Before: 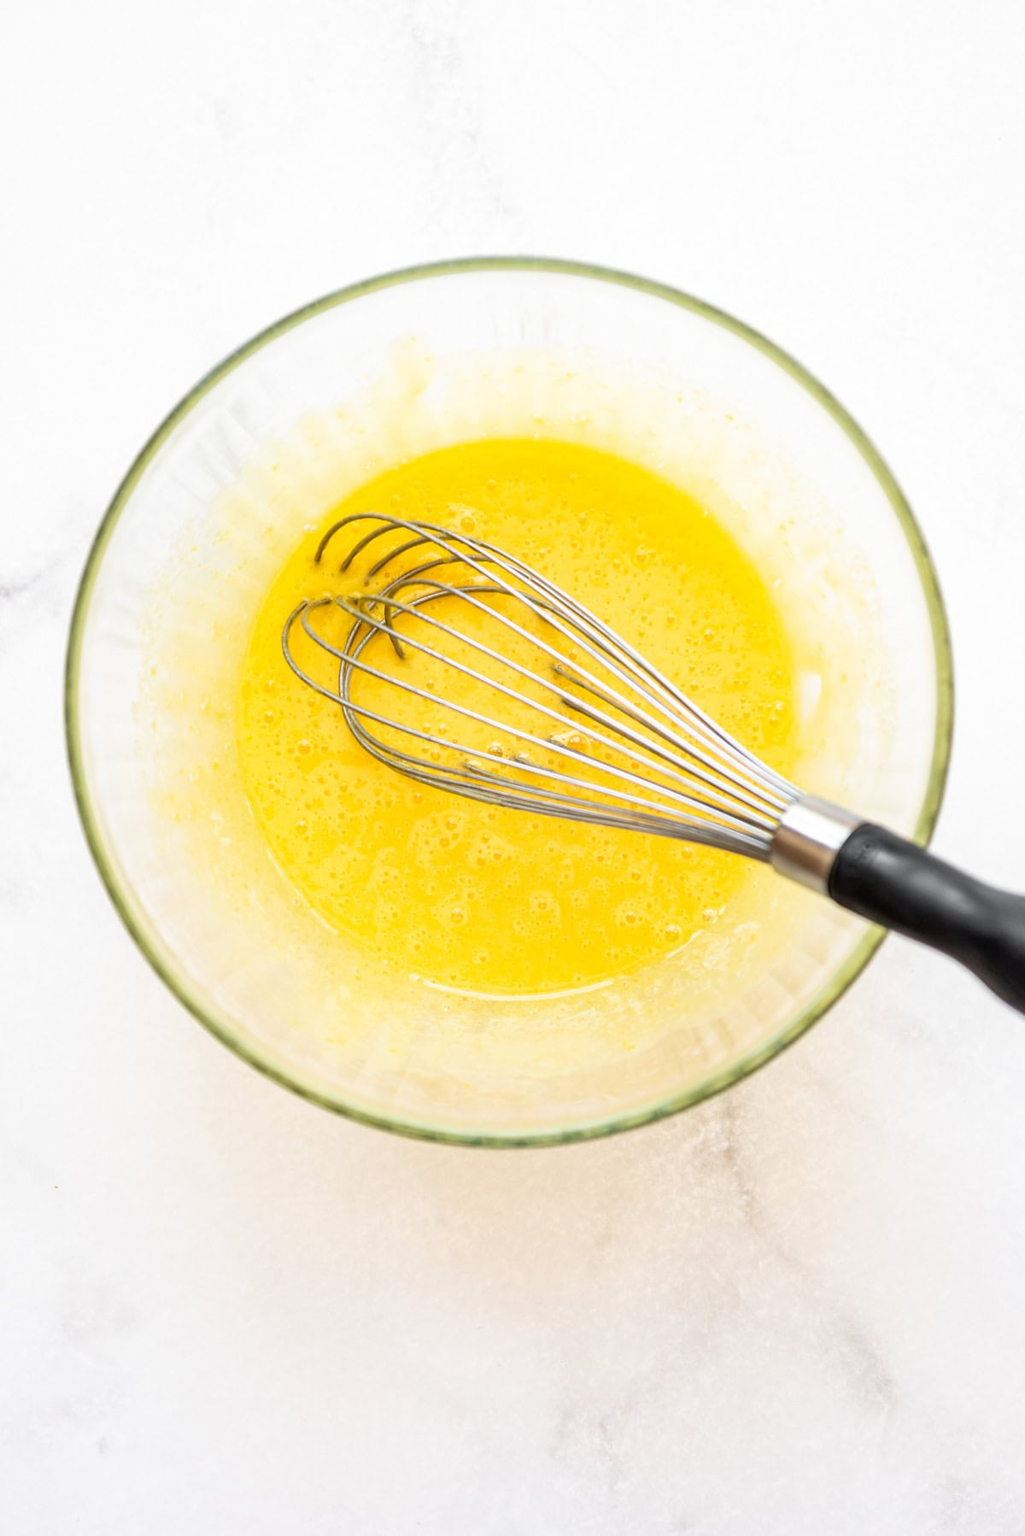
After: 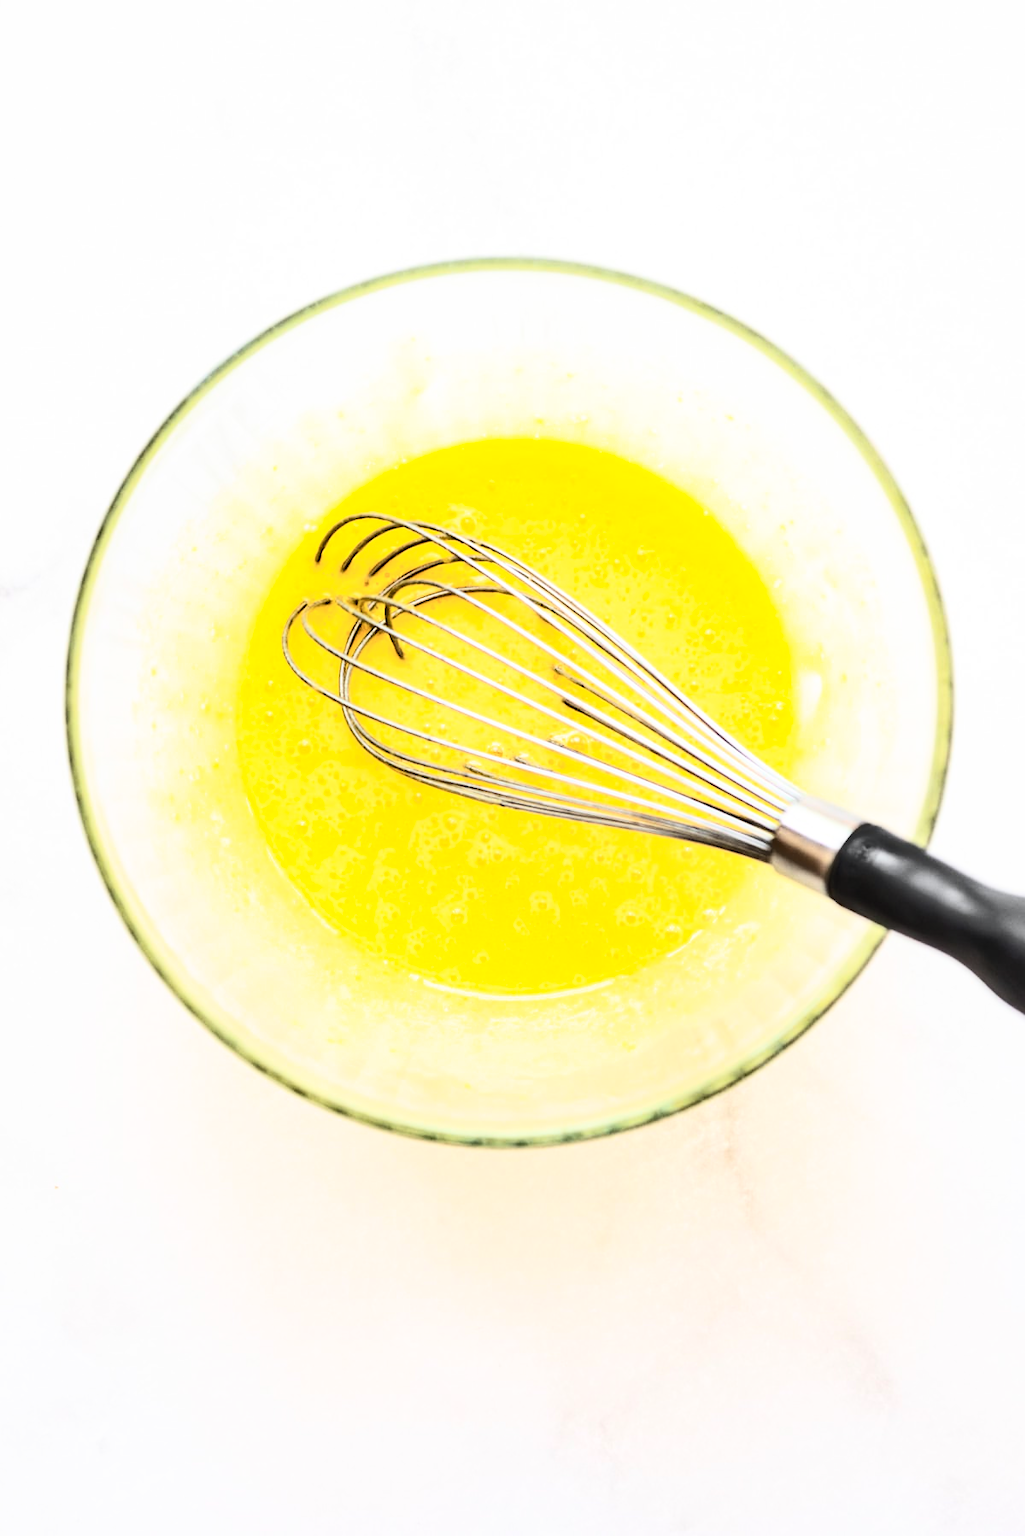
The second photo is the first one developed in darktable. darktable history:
shadows and highlights: low approximation 0.01, soften with gaussian
contrast brightness saturation: contrast 0.416, brightness 0.555, saturation -0.194
